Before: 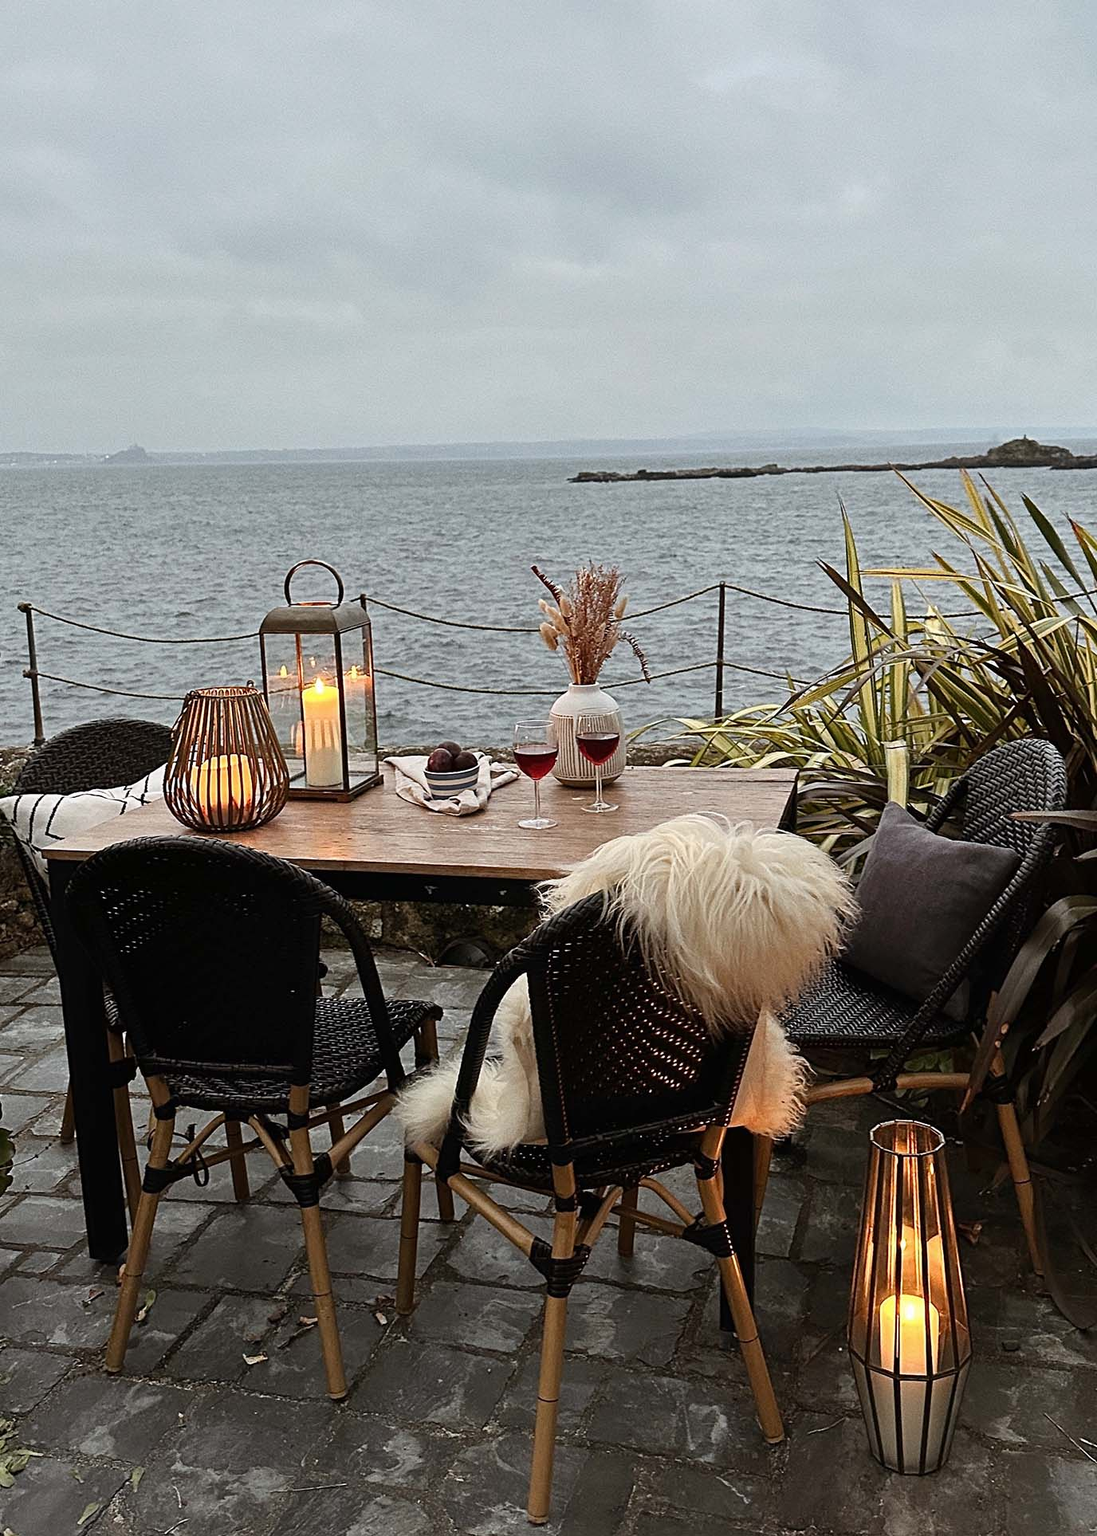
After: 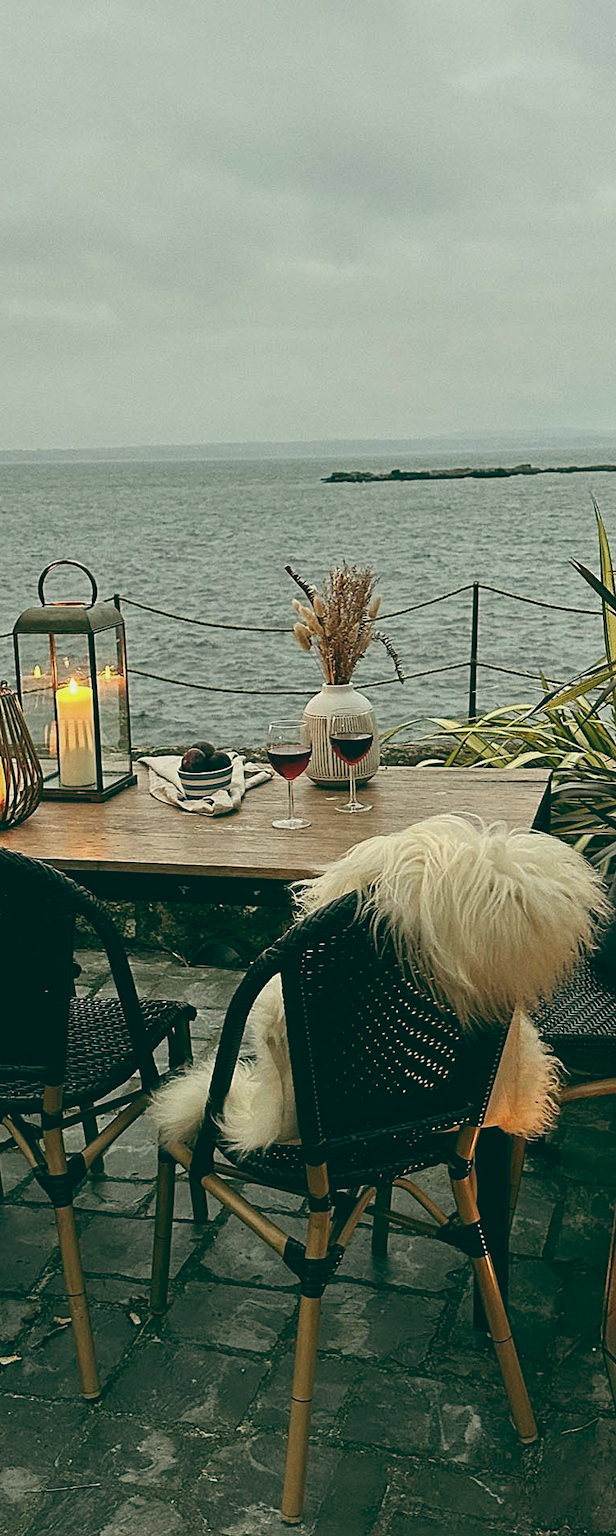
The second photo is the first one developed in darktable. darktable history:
crop and rotate: left 22.516%, right 21.234%
color balance: lift [1.005, 0.99, 1.007, 1.01], gamma [1, 1.034, 1.032, 0.966], gain [0.873, 1.055, 1.067, 0.933]
